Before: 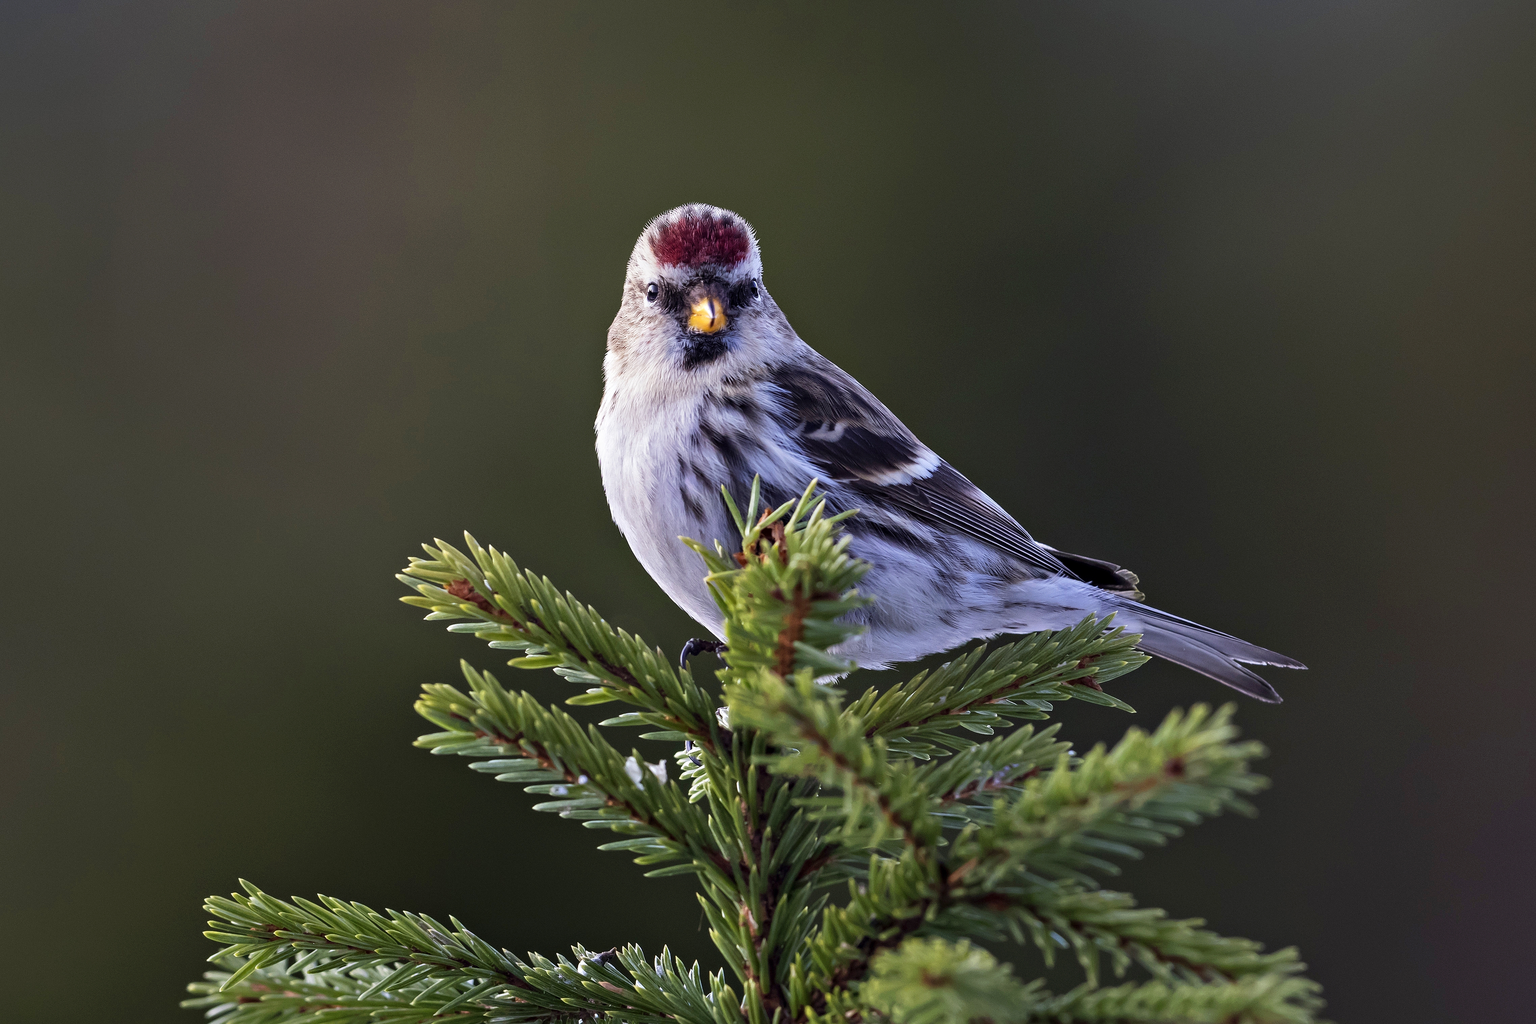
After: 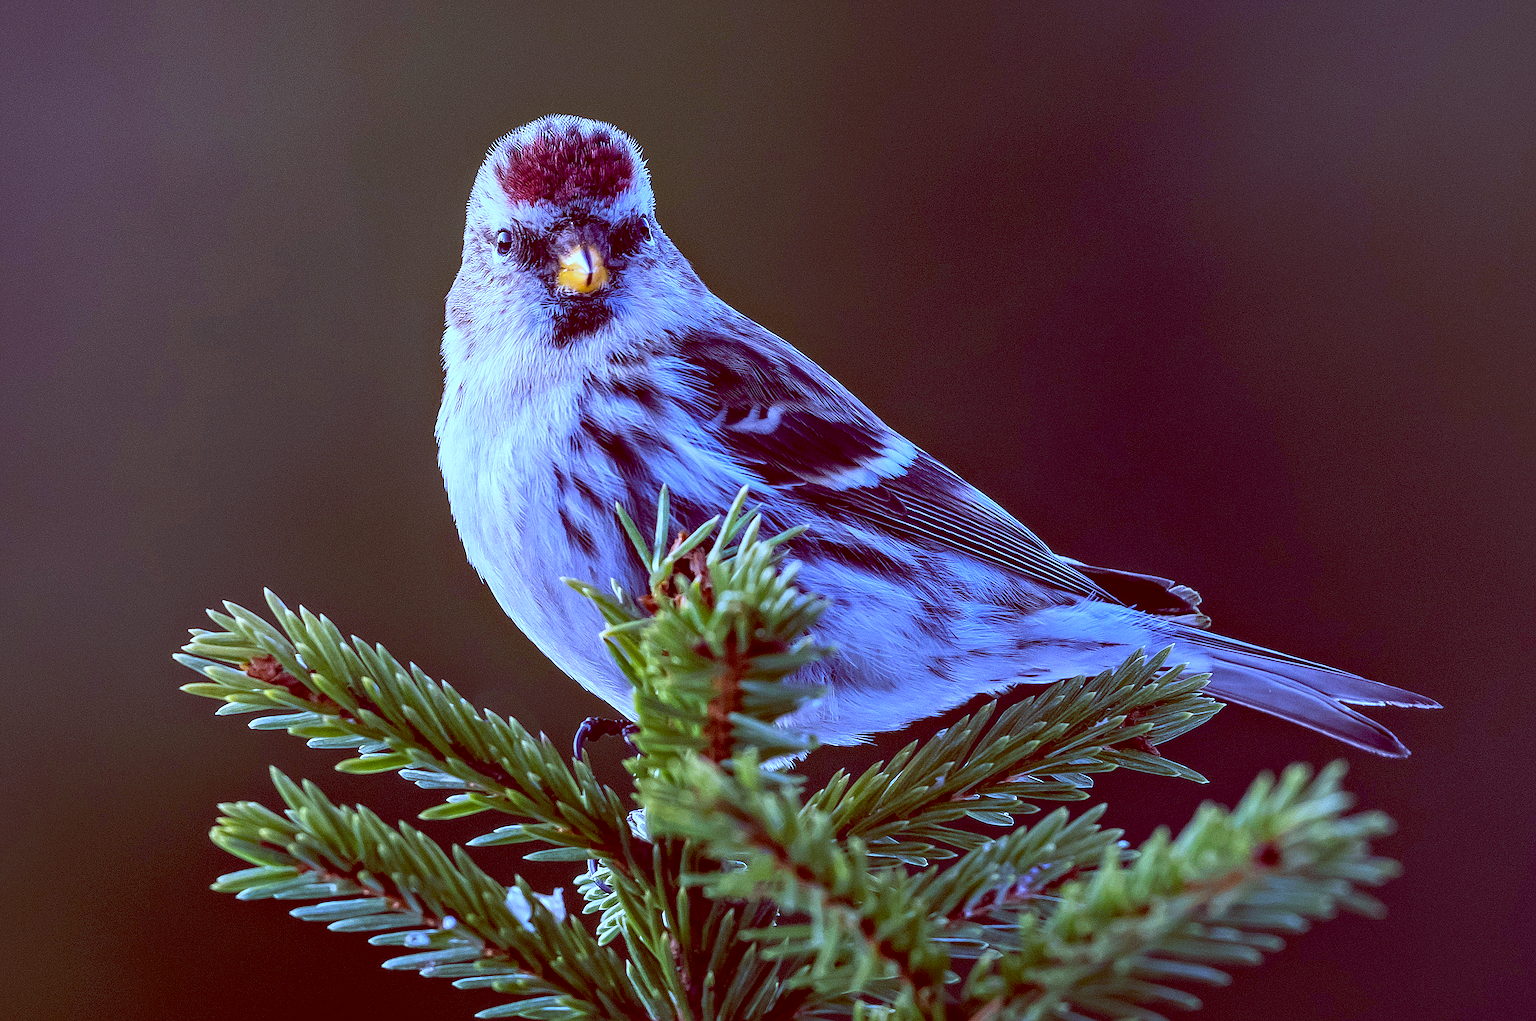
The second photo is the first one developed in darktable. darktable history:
color balance: lift [1, 1.015, 0.987, 0.985], gamma [1, 0.959, 1.042, 0.958], gain [0.927, 0.938, 1.072, 0.928], contrast 1.5%
white balance: red 0.98, blue 1.61
rotate and perspective: rotation -3.52°, crop left 0.036, crop right 0.964, crop top 0.081, crop bottom 0.919
sharpen: on, module defaults
crop: left 16.768%, top 8.653%, right 8.362%, bottom 12.485%
color correction: highlights a* -4.98, highlights b* -3.76, shadows a* 3.83, shadows b* 4.08
local contrast: on, module defaults
